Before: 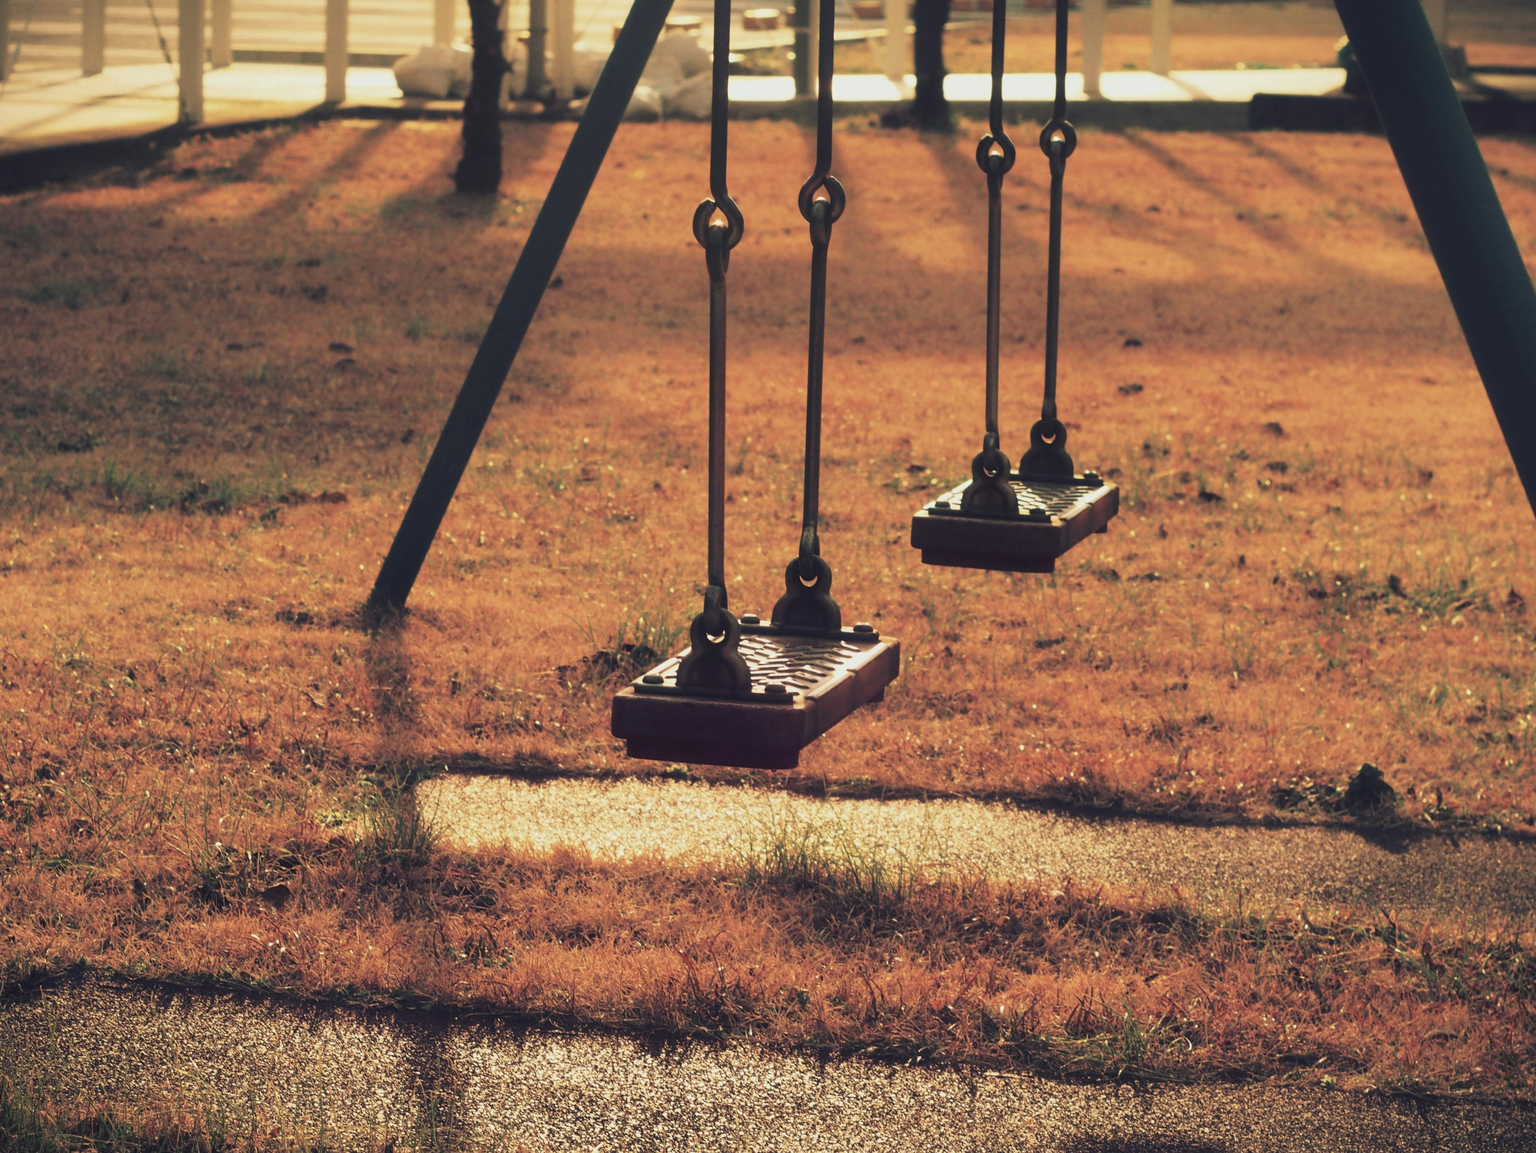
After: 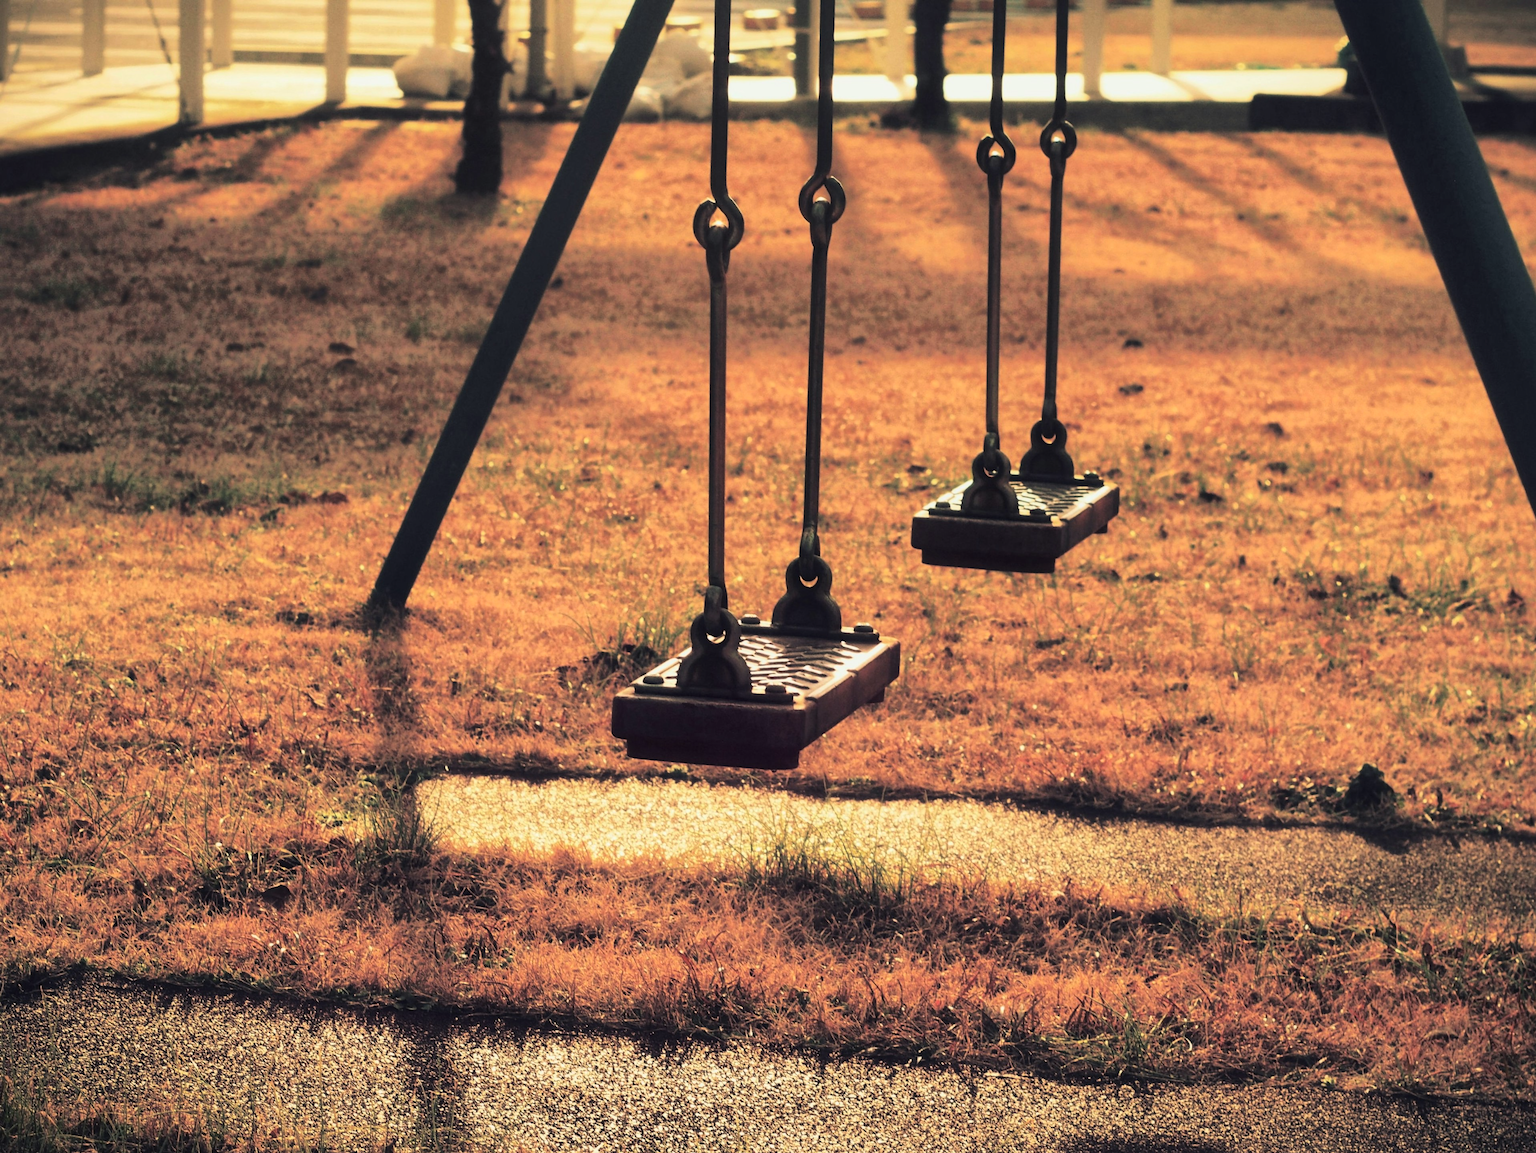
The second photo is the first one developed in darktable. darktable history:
tone equalizer: -8 EV -1.08 EV, -7 EV -1.01 EV, -6 EV -0.867 EV, -5 EV -0.578 EV, -3 EV 0.578 EV, -2 EV 0.867 EV, -1 EV 1.01 EV, +0 EV 1.08 EV, edges refinement/feathering 500, mask exposure compensation -1.57 EV, preserve details no
global tonemap: drago (1, 100), detail 1
